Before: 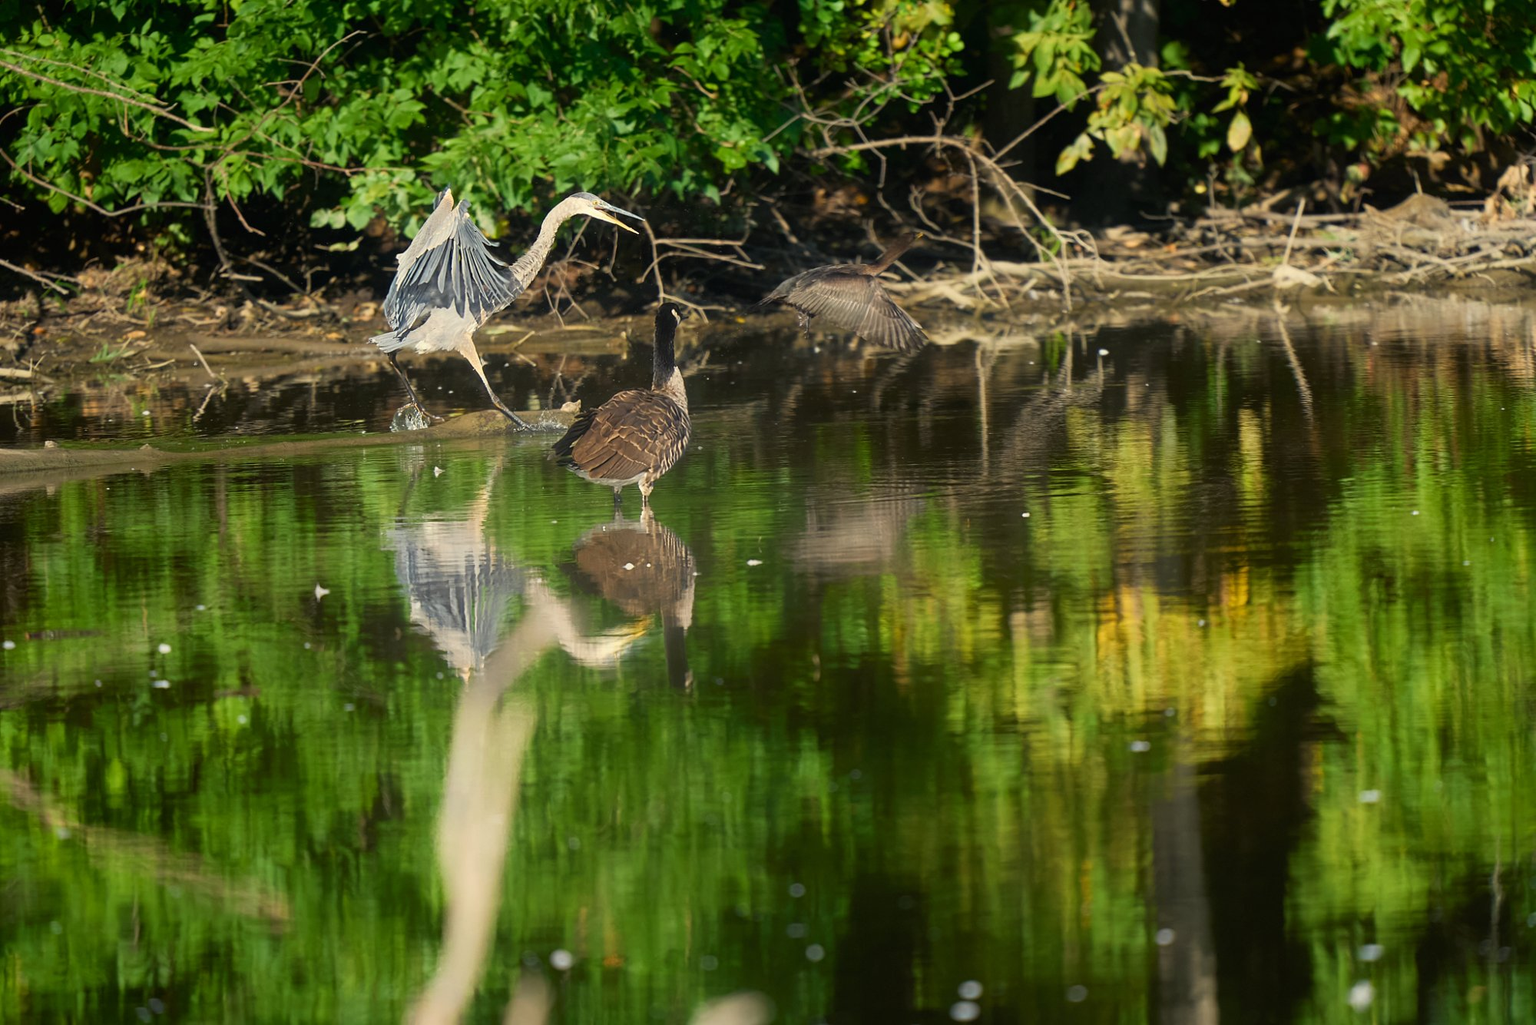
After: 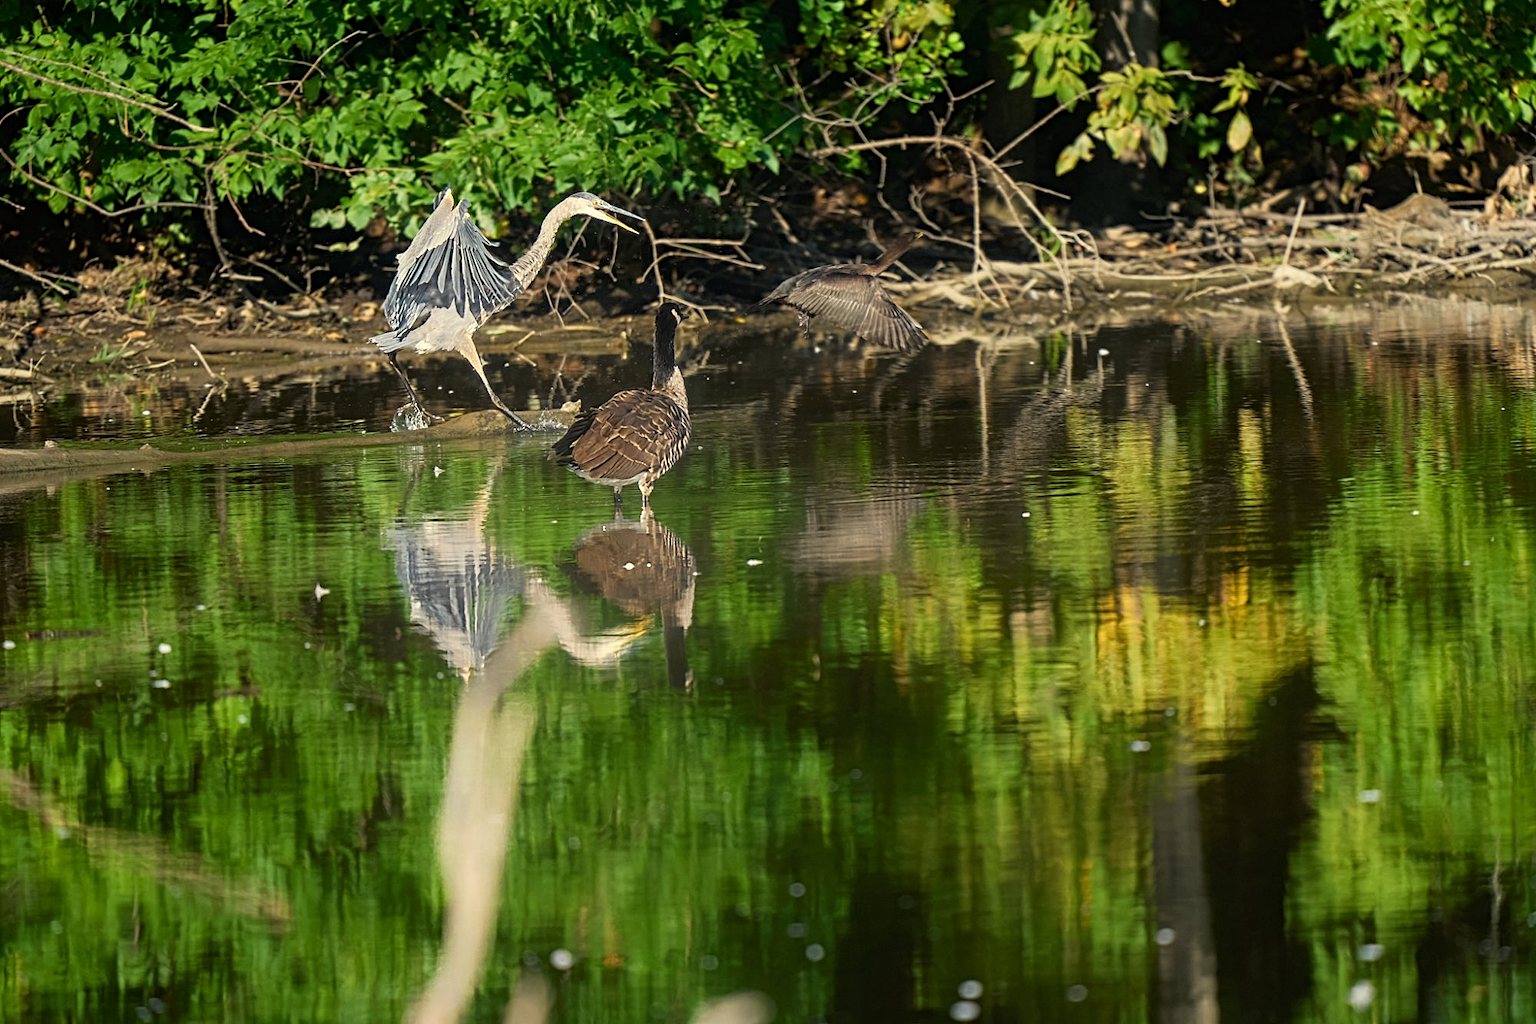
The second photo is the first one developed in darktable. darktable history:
tone equalizer: on, module defaults
contrast equalizer: y [[0.5, 0.5, 0.5, 0.539, 0.64, 0.611], [0.5 ×6], [0.5 ×6], [0 ×6], [0 ×6]]
